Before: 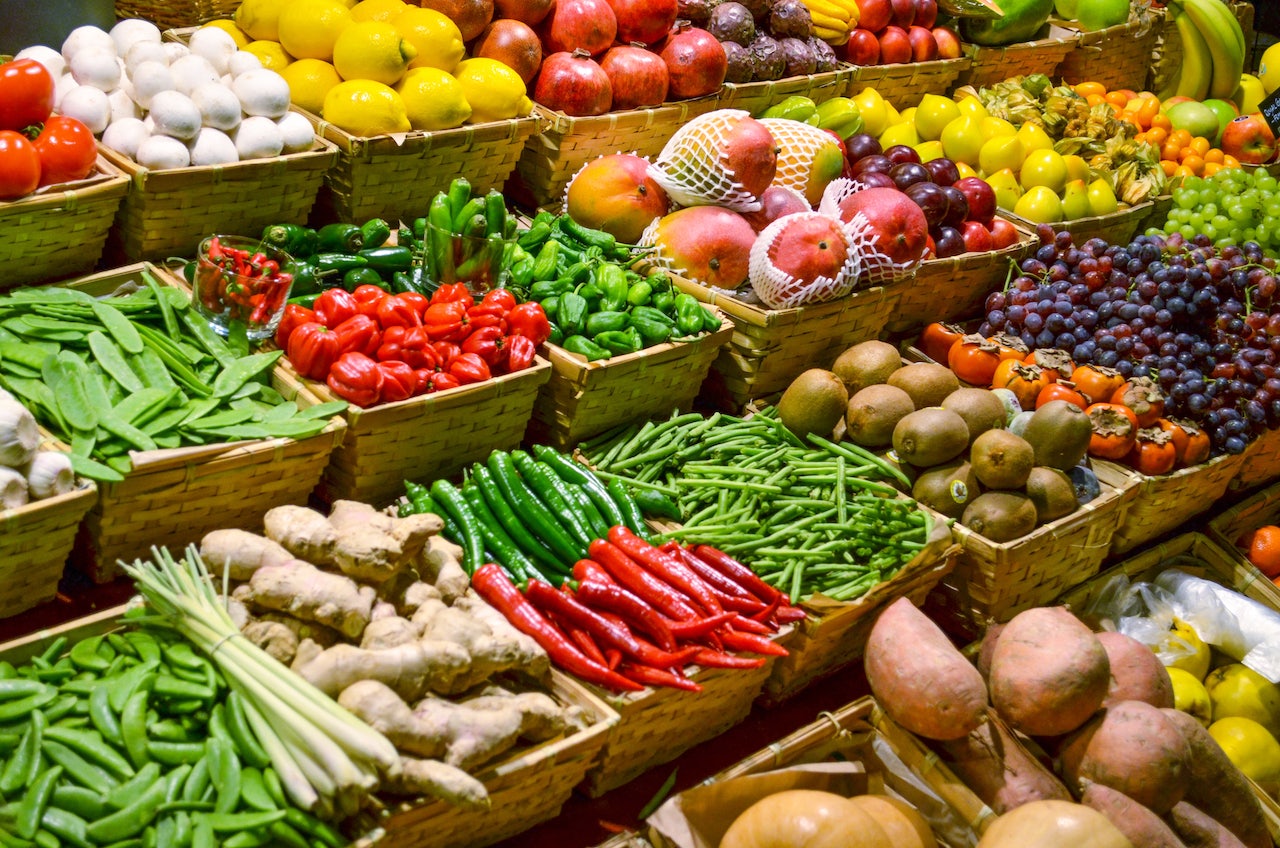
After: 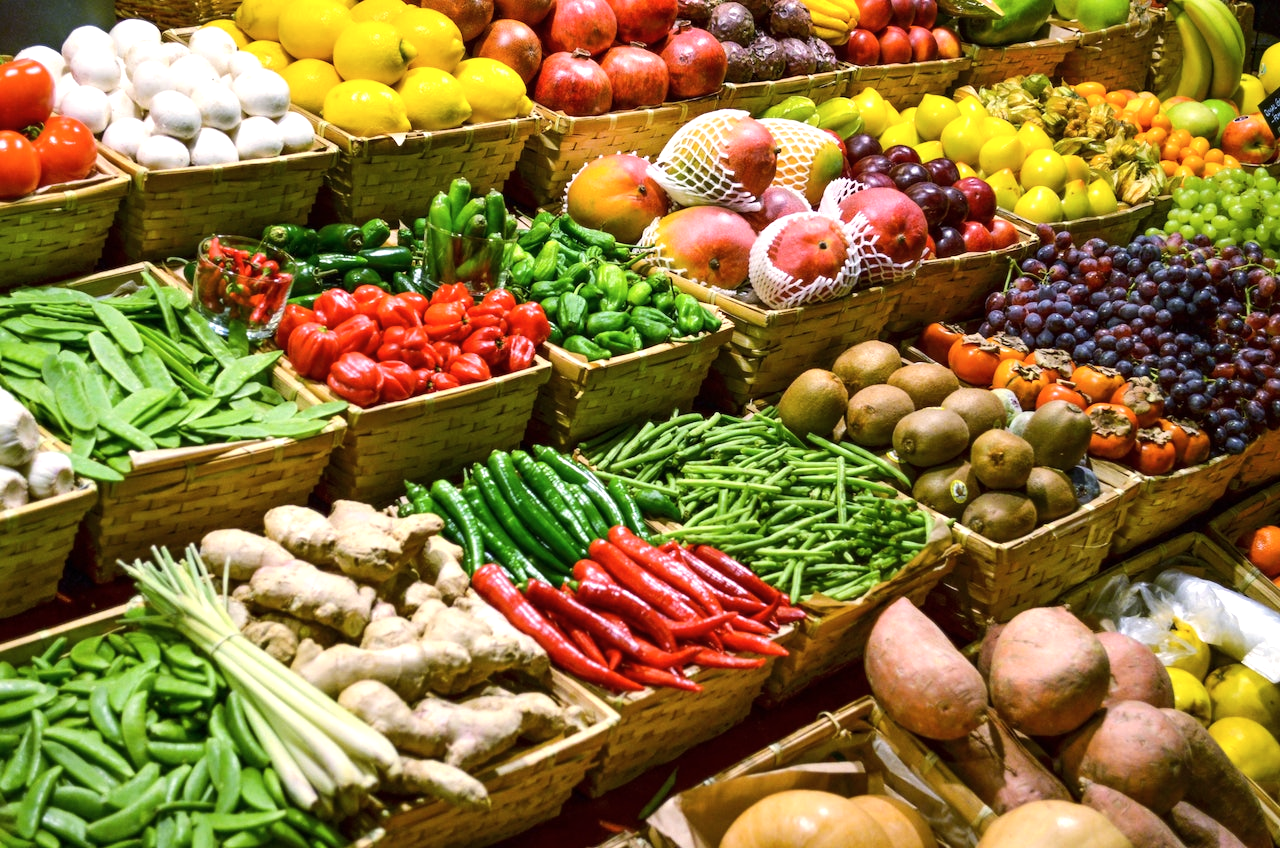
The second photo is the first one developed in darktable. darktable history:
contrast brightness saturation: saturation -0.05
tone equalizer: -8 EV -0.417 EV, -7 EV -0.389 EV, -6 EV -0.333 EV, -5 EV -0.222 EV, -3 EV 0.222 EV, -2 EV 0.333 EV, -1 EV 0.389 EV, +0 EV 0.417 EV, edges refinement/feathering 500, mask exposure compensation -1.57 EV, preserve details no
exposure: compensate highlight preservation false
